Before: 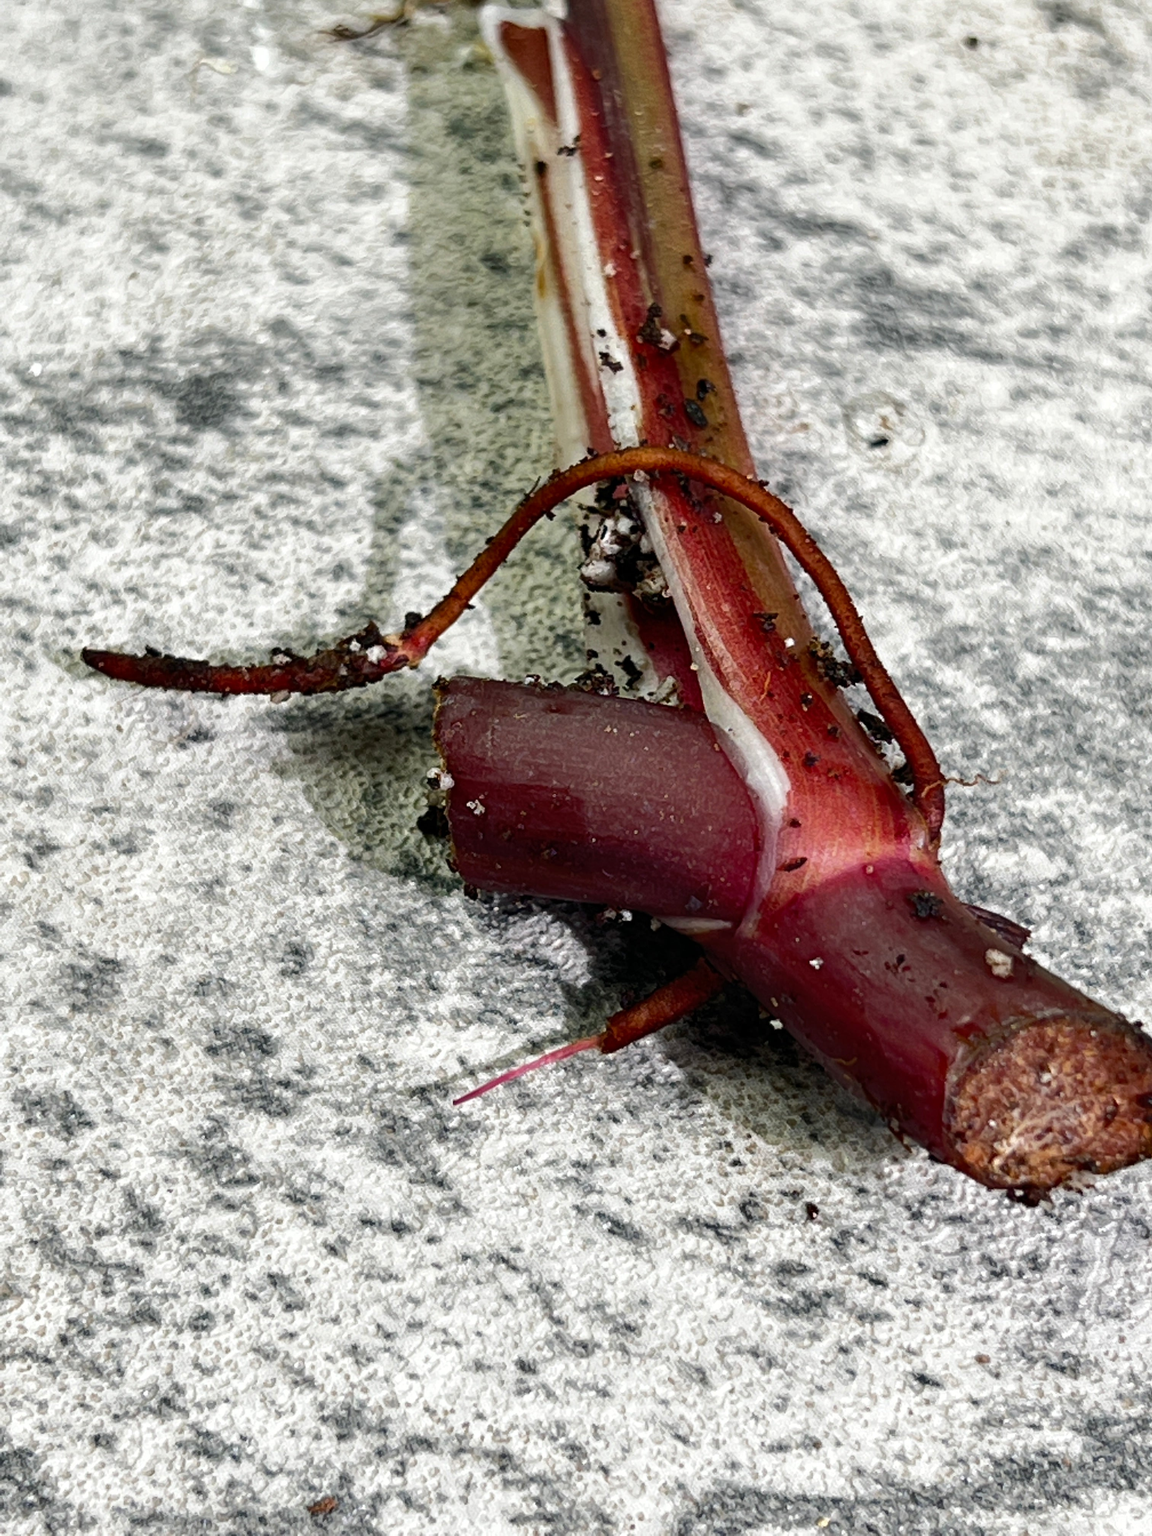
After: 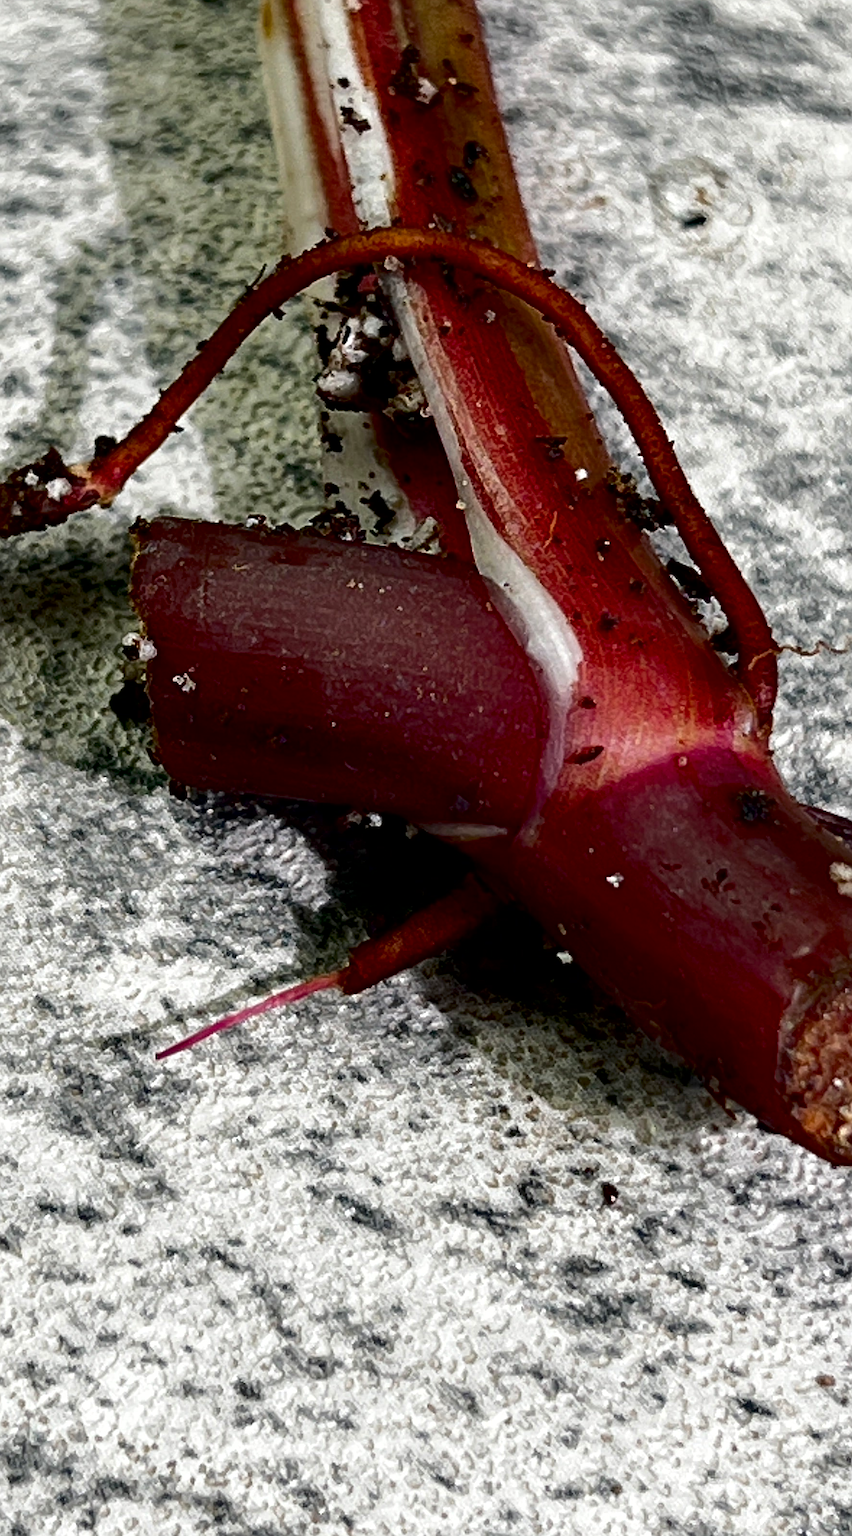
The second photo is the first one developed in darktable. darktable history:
sharpen: on, module defaults
crop and rotate: left 28.713%, top 17.451%, right 12.767%, bottom 3.492%
exposure: black level correction 0.01, exposure 0.009 EV, compensate highlight preservation false
contrast brightness saturation: contrast 0.067, brightness -0.131, saturation 0.048
